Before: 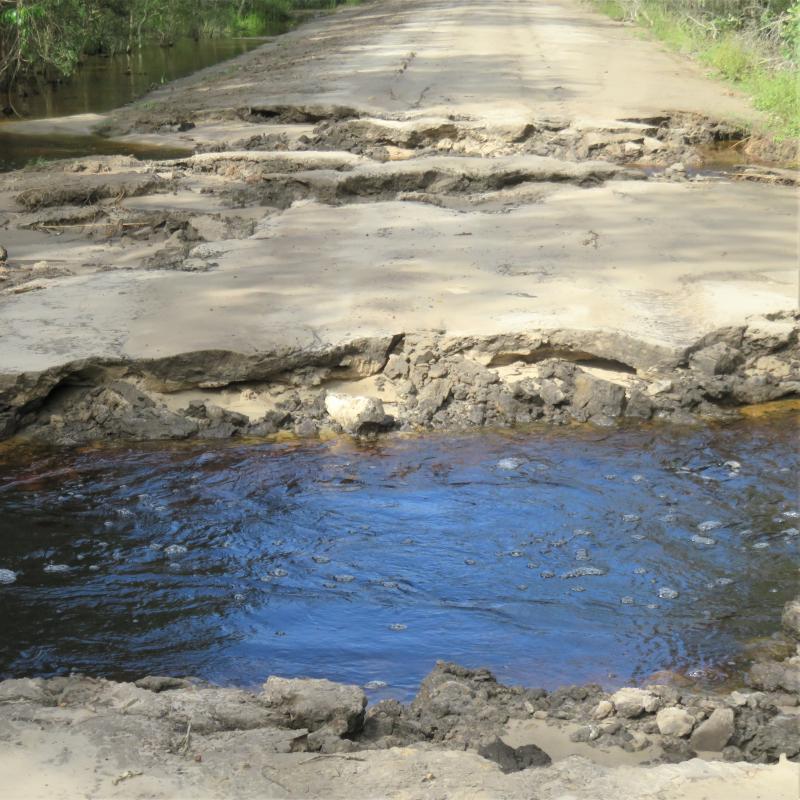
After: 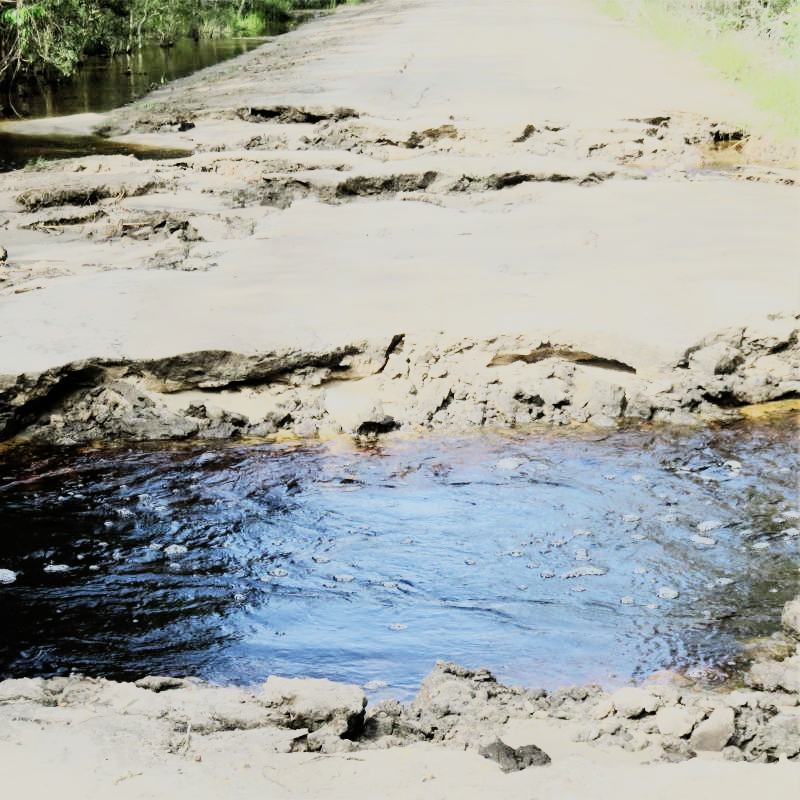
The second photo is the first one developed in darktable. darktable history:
rgb curve: curves: ch0 [(0, 0) (0.21, 0.15) (0.24, 0.21) (0.5, 0.75) (0.75, 0.96) (0.89, 0.99) (1, 1)]; ch1 [(0, 0.02) (0.21, 0.13) (0.25, 0.2) (0.5, 0.67) (0.75, 0.9) (0.89, 0.97) (1, 1)]; ch2 [(0, 0.02) (0.21, 0.13) (0.25, 0.2) (0.5, 0.67) (0.75, 0.9) (0.89, 0.97) (1, 1)], compensate middle gray true
sigmoid: skew -0.2, preserve hue 0%, red attenuation 0.1, red rotation 0.035, green attenuation 0.1, green rotation -0.017, blue attenuation 0.15, blue rotation -0.052, base primaries Rec2020
